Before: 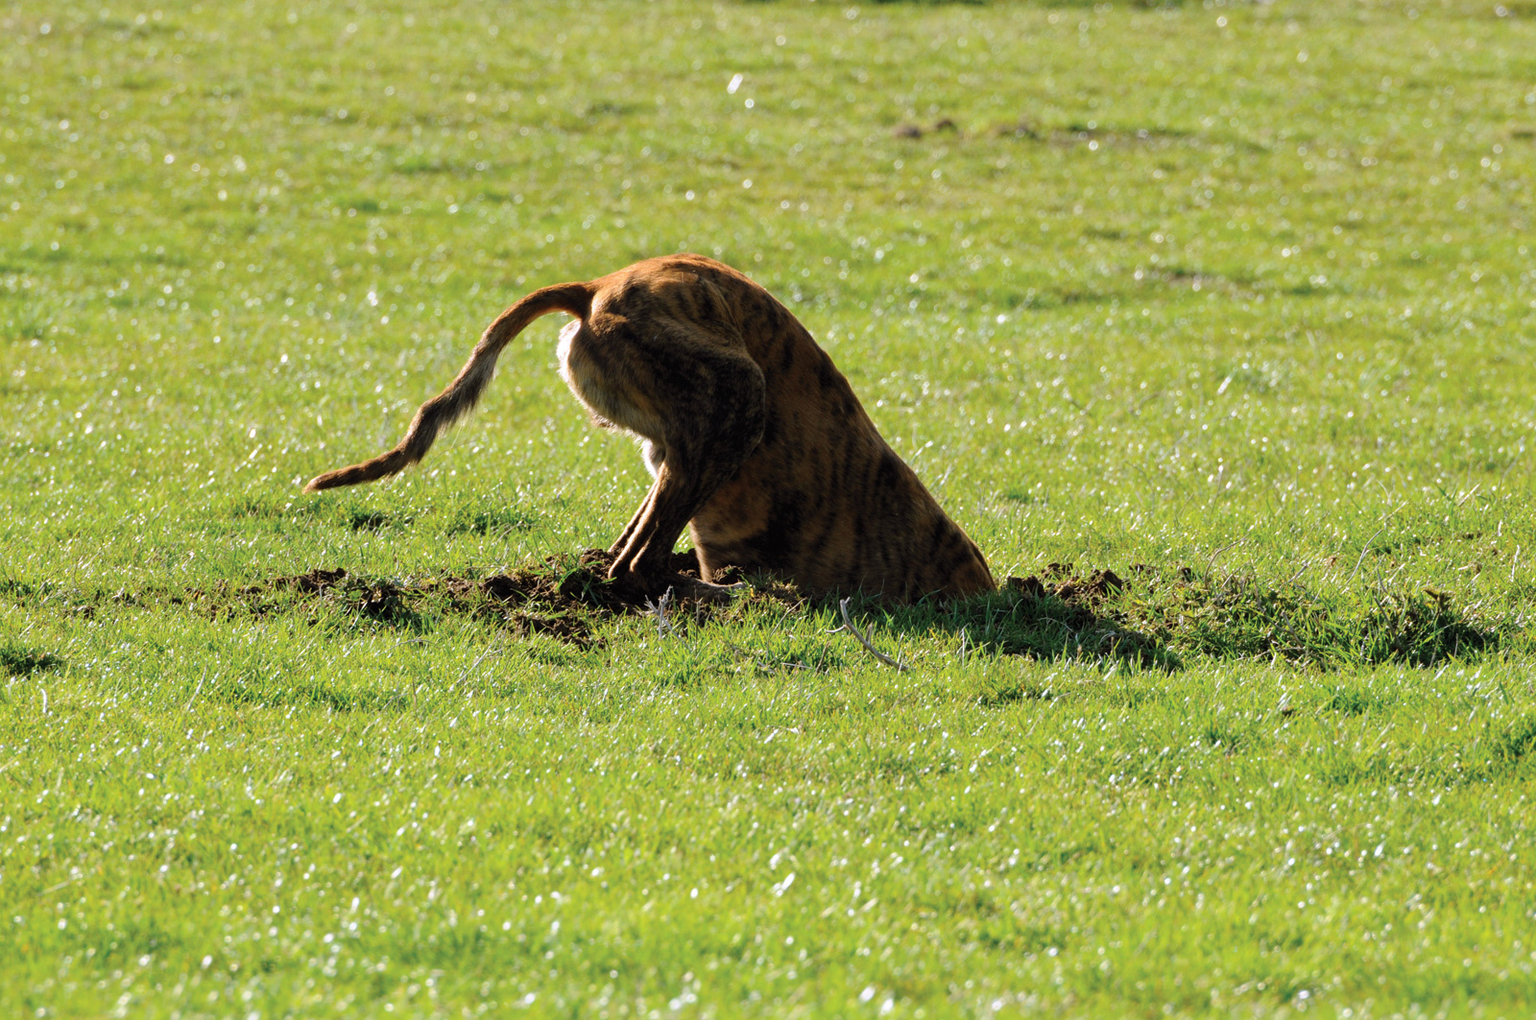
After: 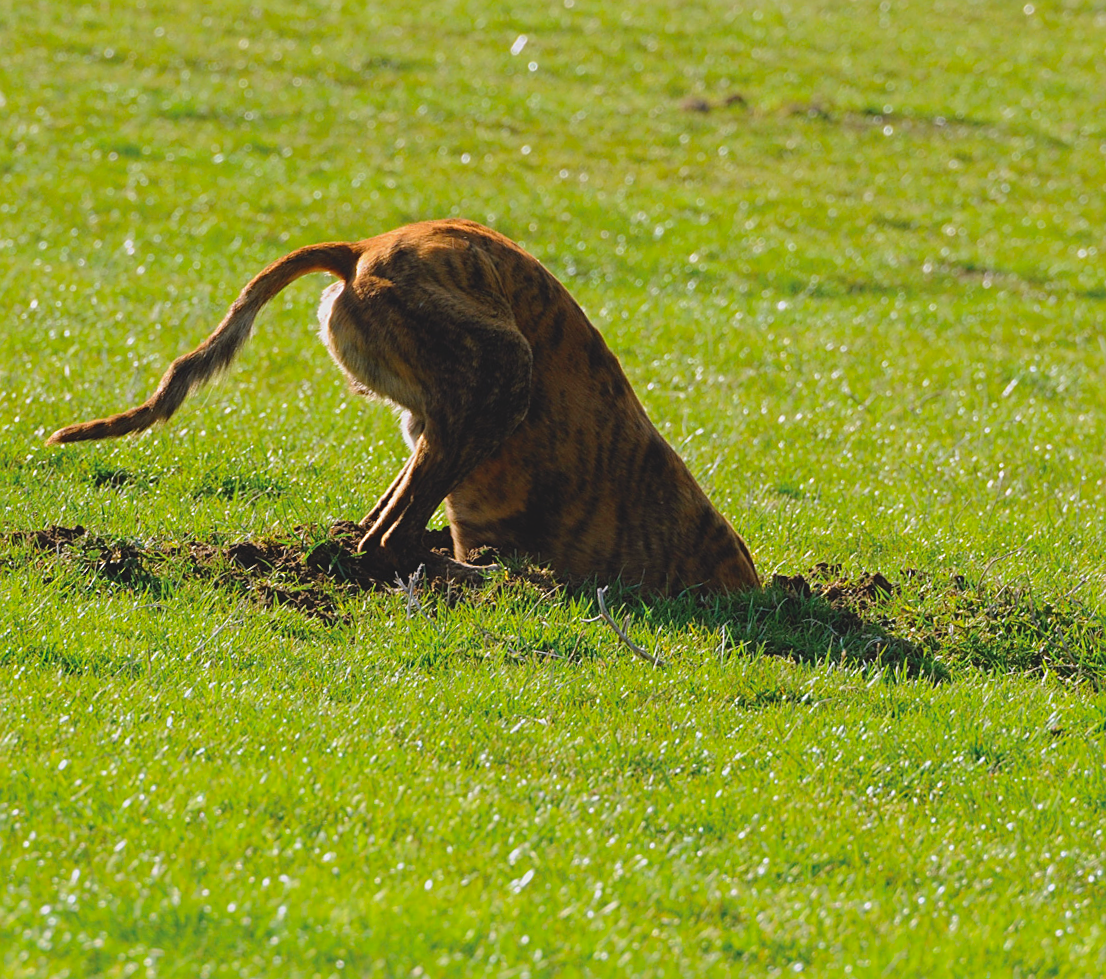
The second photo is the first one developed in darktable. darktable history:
contrast brightness saturation: contrast -0.19, saturation 0.19
crop and rotate: angle -3.27°, left 14.277%, top 0.028%, right 10.766%, bottom 0.028%
tone equalizer: on, module defaults
color balance rgb: global vibrance 10%
sharpen: on, module defaults
